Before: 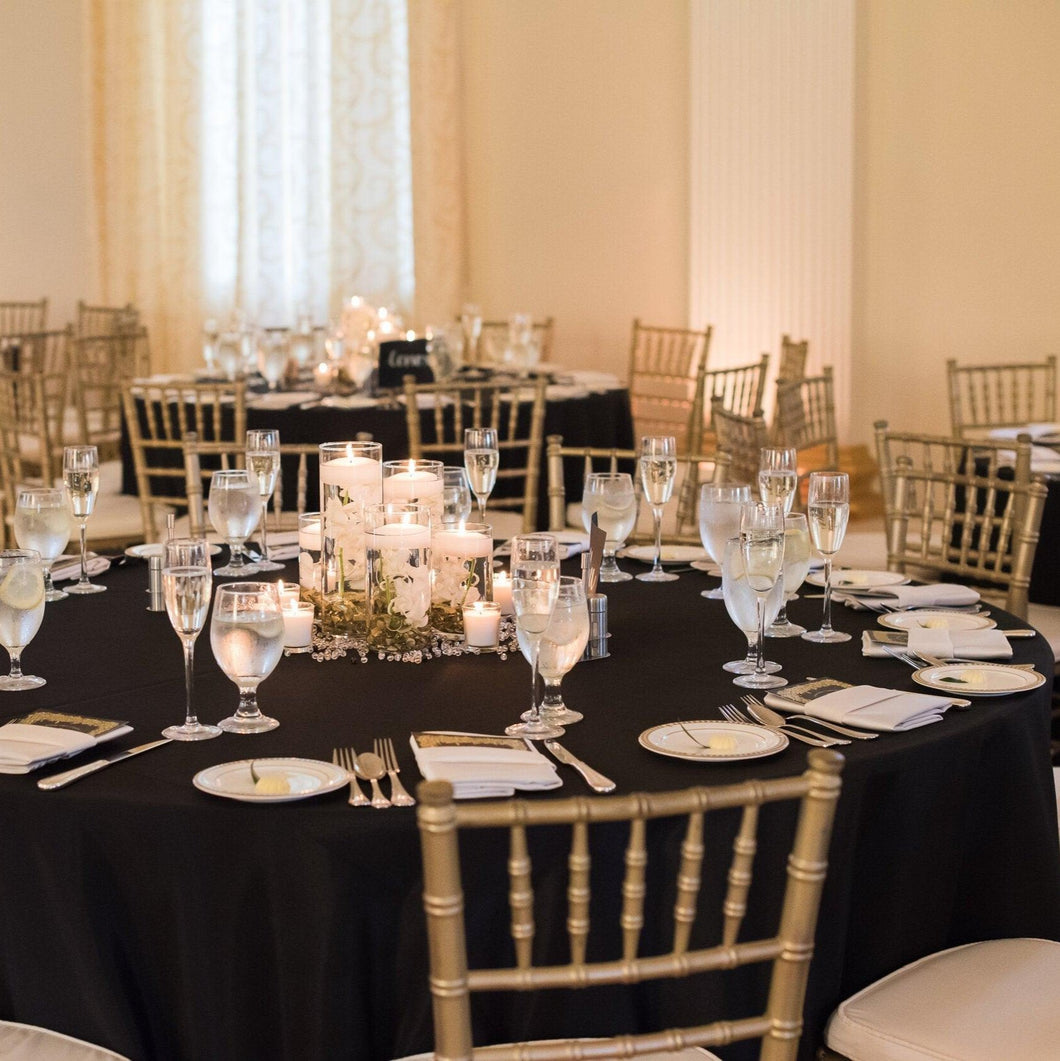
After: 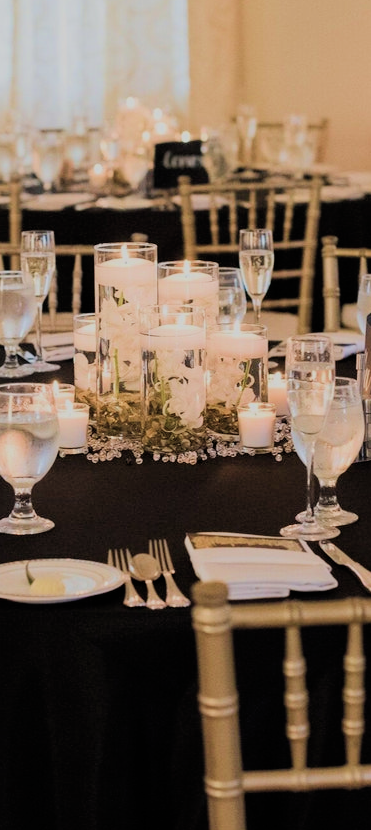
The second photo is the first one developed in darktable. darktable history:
filmic rgb: black relative exposure -7.18 EV, white relative exposure 5.39 EV, hardness 3.02, add noise in highlights 0.002, color science v3 (2019), use custom middle-gray values true, contrast in highlights soft
crop and rotate: left 21.295%, top 18.79%, right 43.62%, bottom 2.971%
velvia: on, module defaults
